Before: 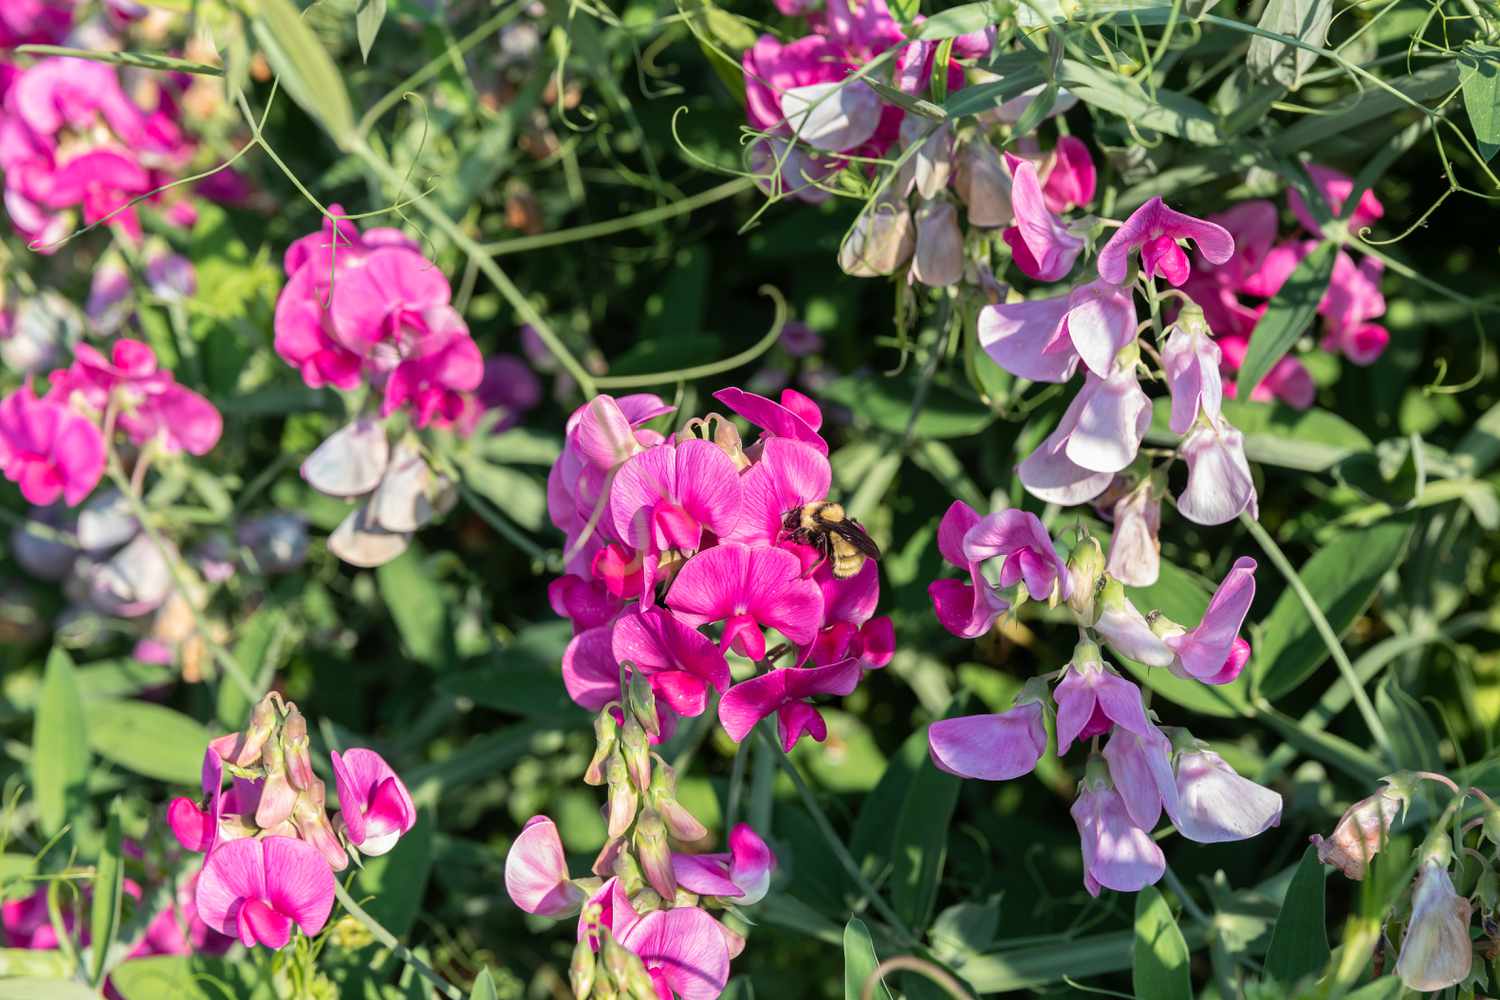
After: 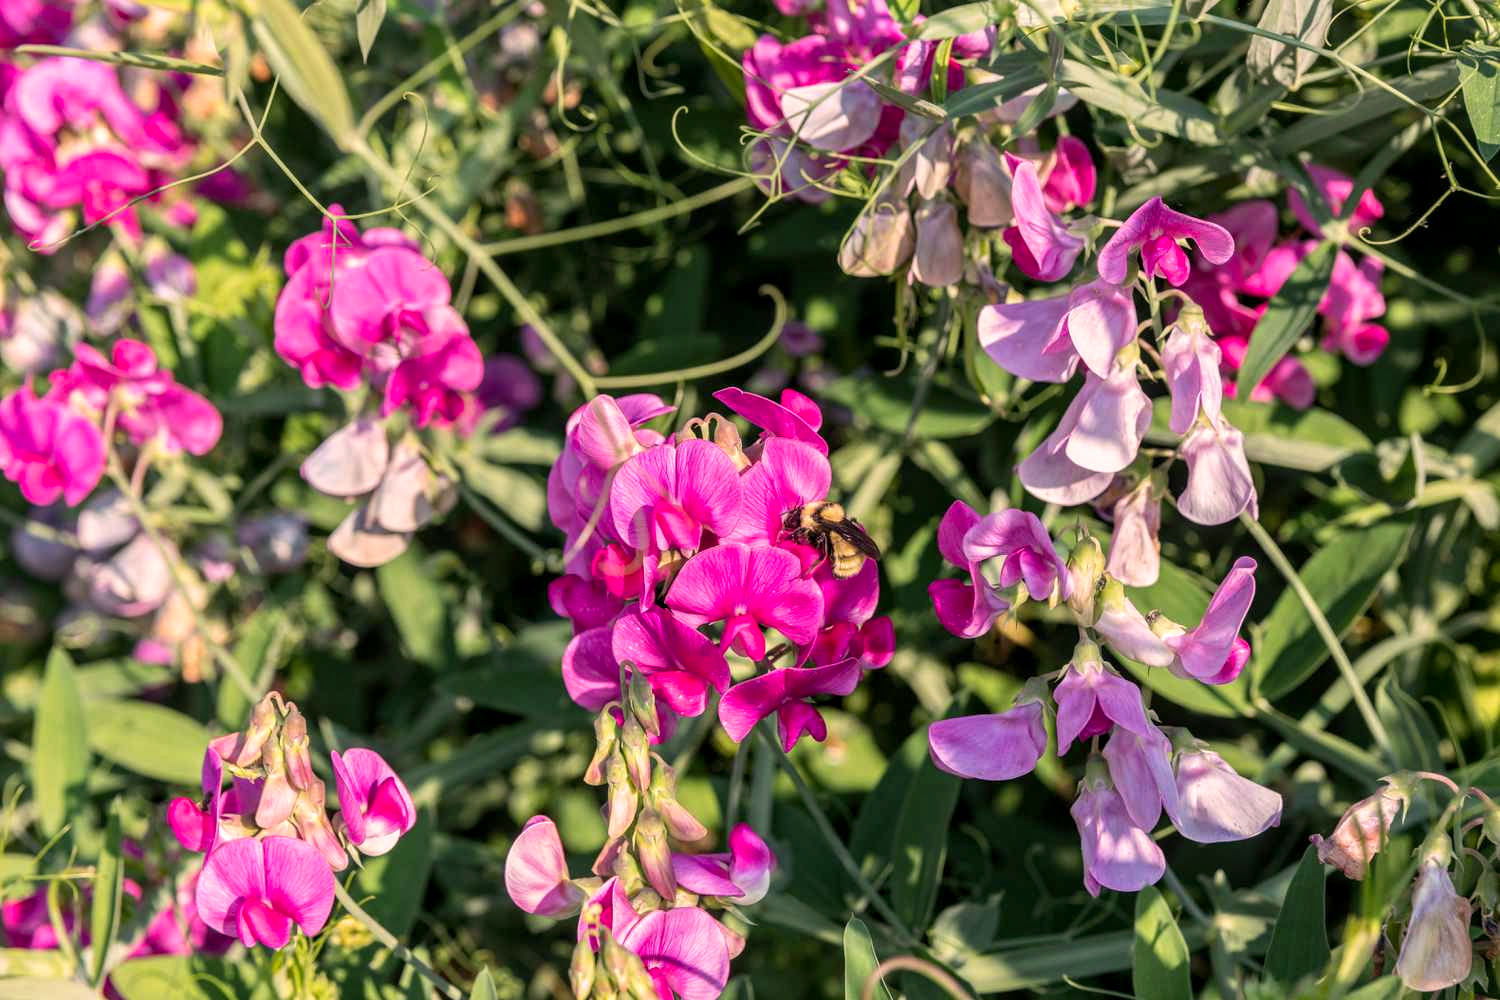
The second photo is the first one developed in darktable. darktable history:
tone curve: curves: ch0 [(0, 0) (0.003, 0.003) (0.011, 0.011) (0.025, 0.025) (0.044, 0.045) (0.069, 0.07) (0.1, 0.101) (0.136, 0.138) (0.177, 0.18) (0.224, 0.228) (0.277, 0.281) (0.335, 0.34) (0.399, 0.405) (0.468, 0.475) (0.543, 0.551) (0.623, 0.633) (0.709, 0.72) (0.801, 0.813) (0.898, 0.907) (1, 1)], preserve colors none
color correction: highlights a* 12.23, highlights b* 5.41
local contrast: on, module defaults
